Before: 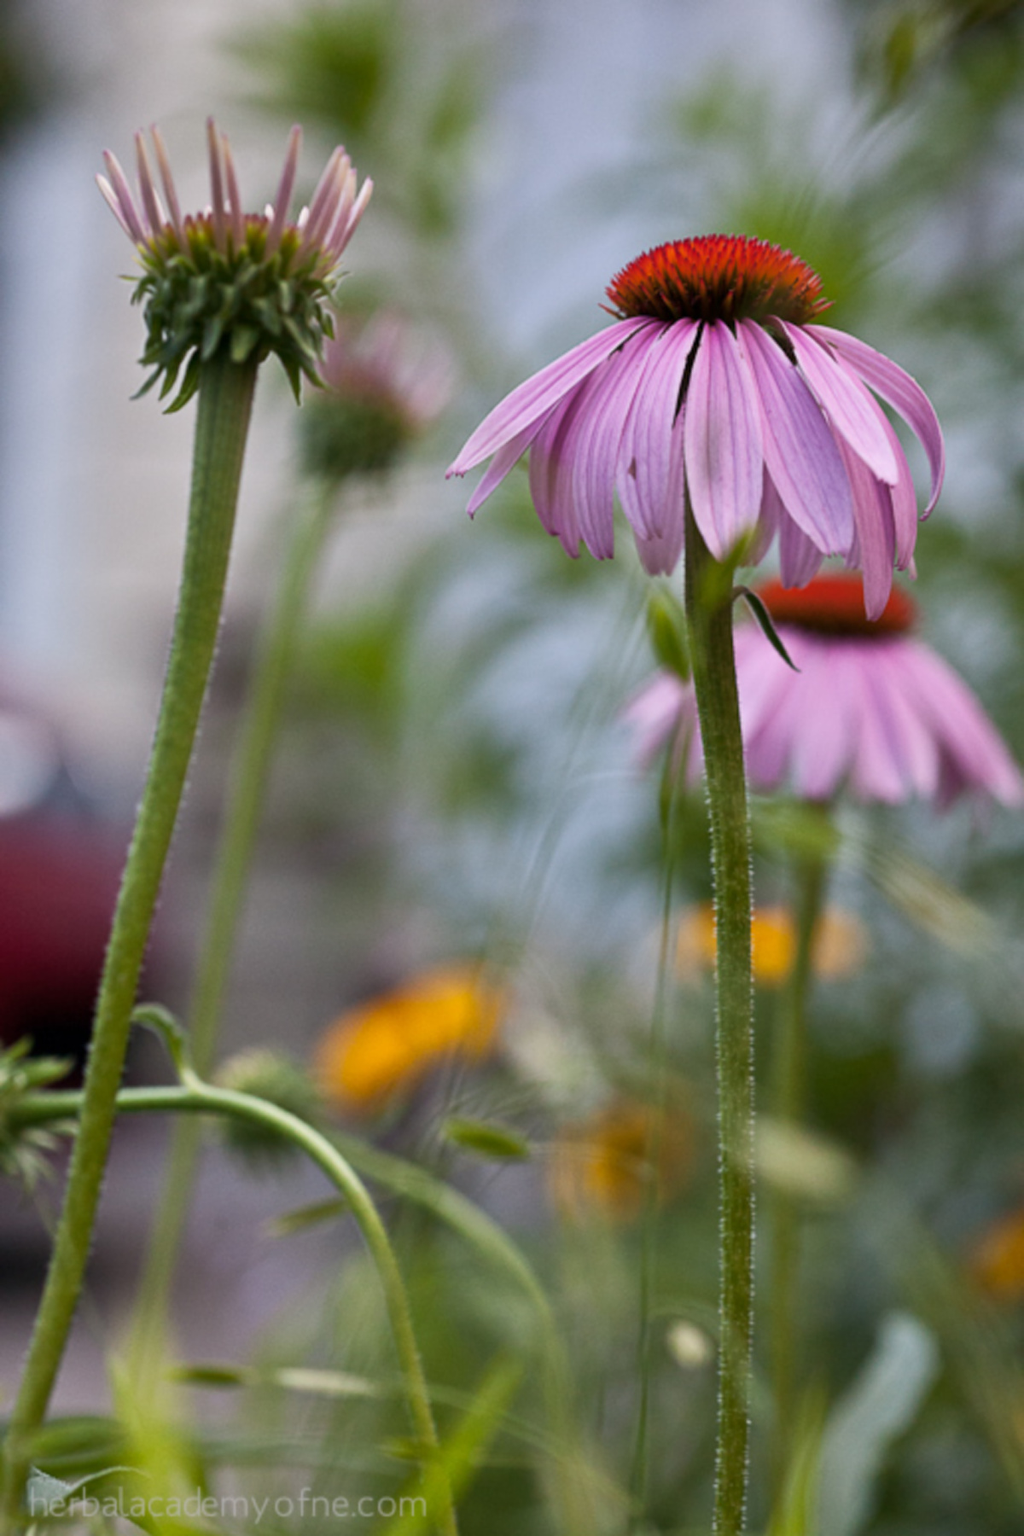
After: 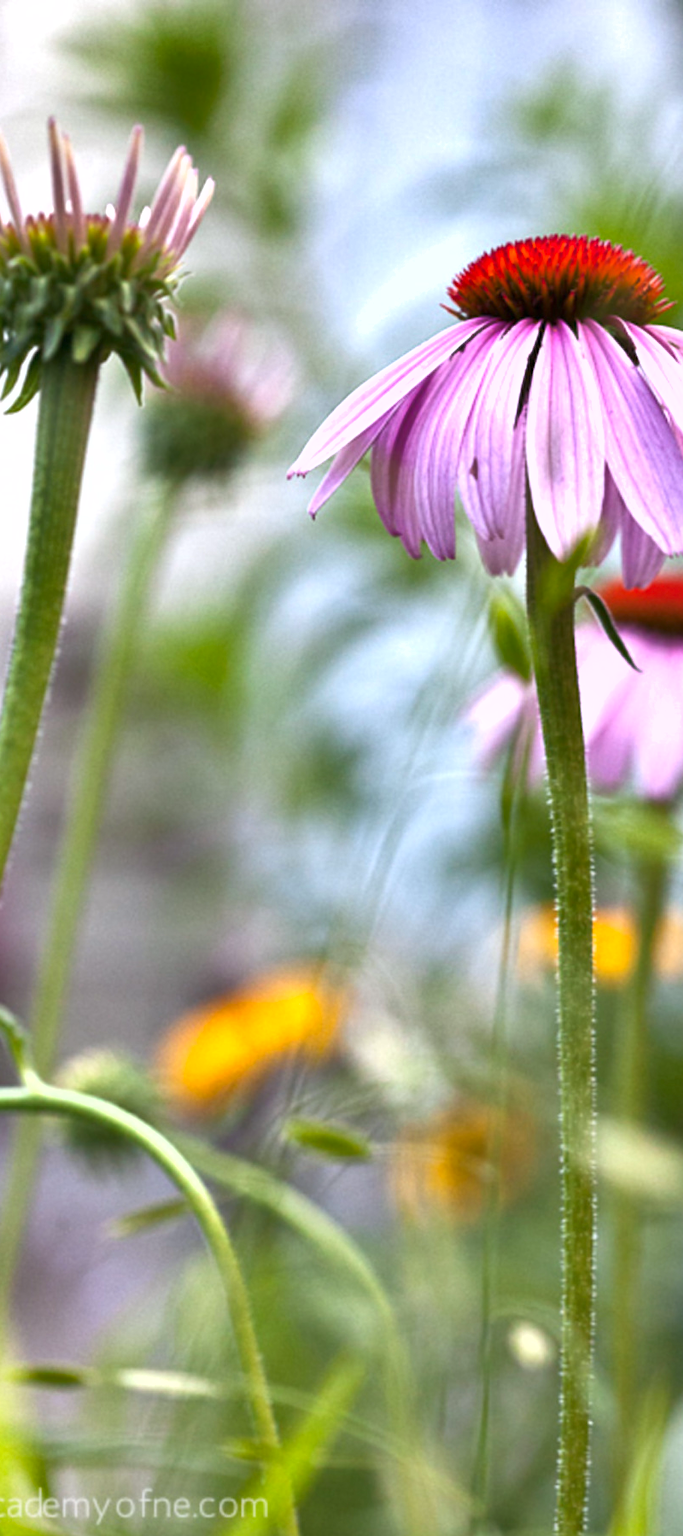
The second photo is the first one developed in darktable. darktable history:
crop and rotate: left 15.546%, right 17.787%
exposure: black level correction 0, exposure 1.1 EV, compensate highlight preservation false
white balance: red 0.982, blue 1.018
shadows and highlights: low approximation 0.01, soften with gaussian
